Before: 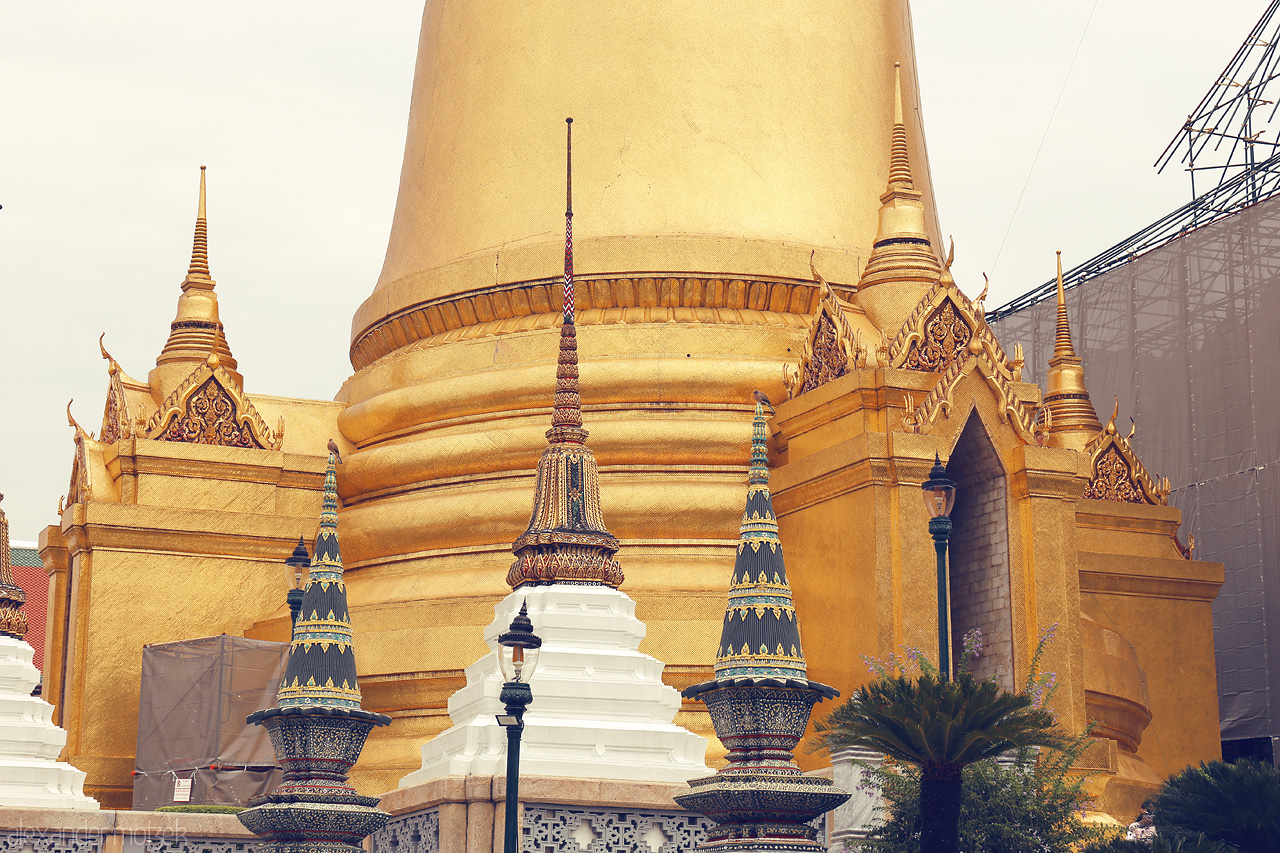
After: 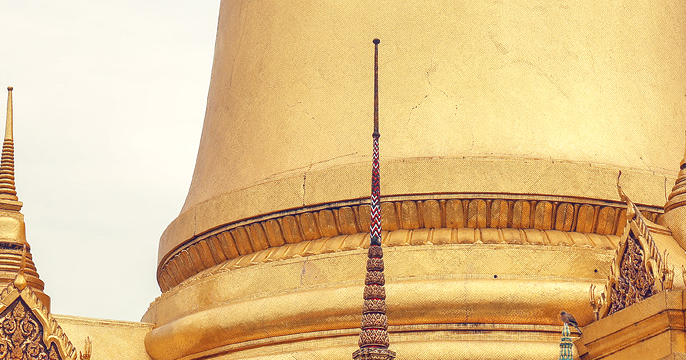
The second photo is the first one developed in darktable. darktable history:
crop: left 15.13%, top 9.263%, right 31.203%, bottom 48.439%
local contrast: on, module defaults
